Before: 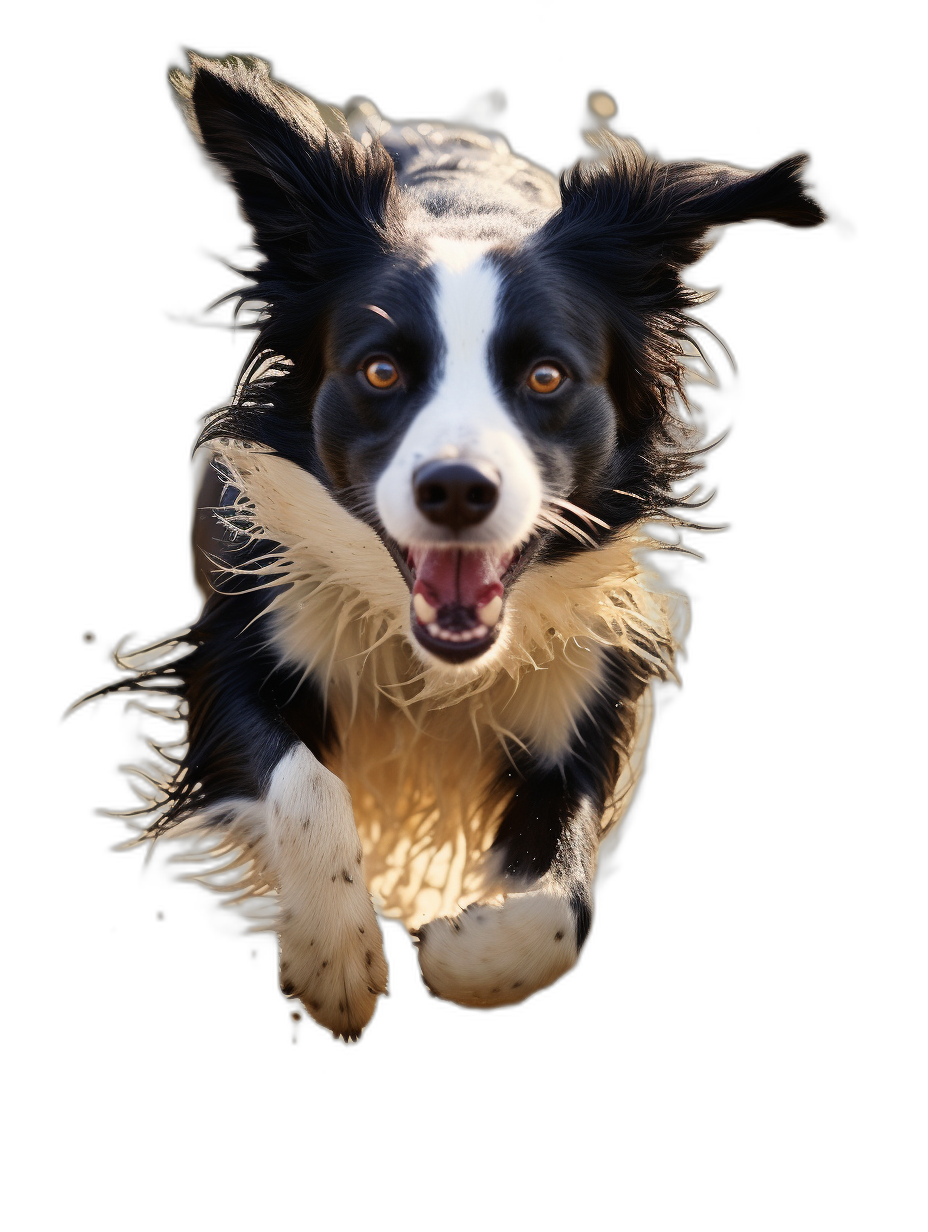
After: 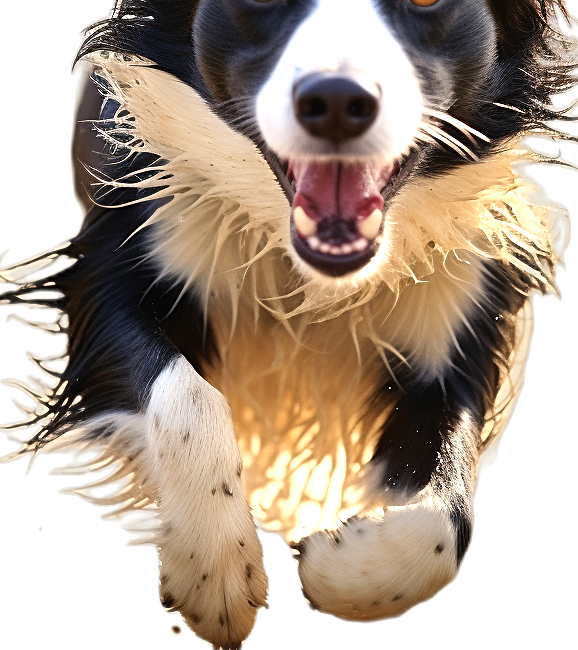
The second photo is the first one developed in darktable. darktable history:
exposure: black level correction 0, exposure 0.693 EV, compensate exposure bias true, compensate highlight preservation false
crop: left 12.952%, top 31.436%, right 24.676%, bottom 15.767%
sharpen: radius 2.157, amount 0.388, threshold 0.181
